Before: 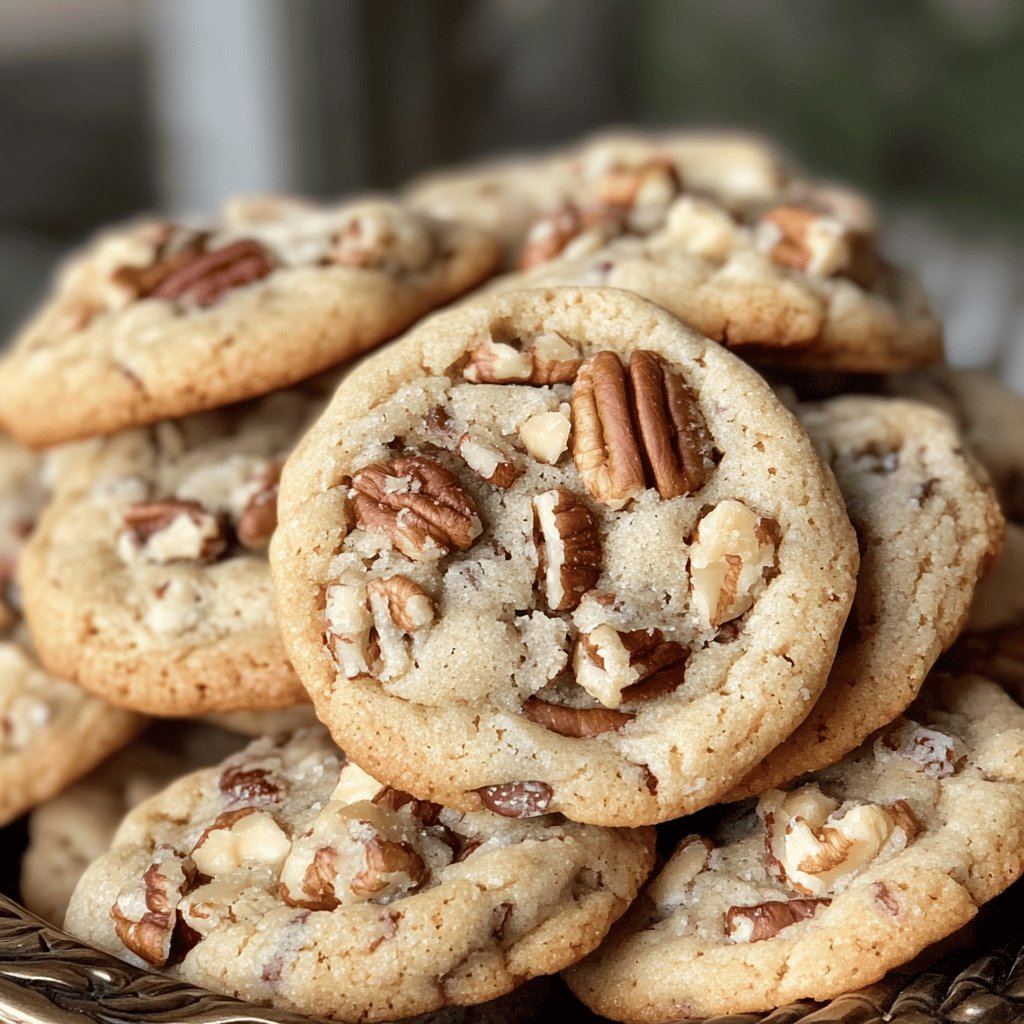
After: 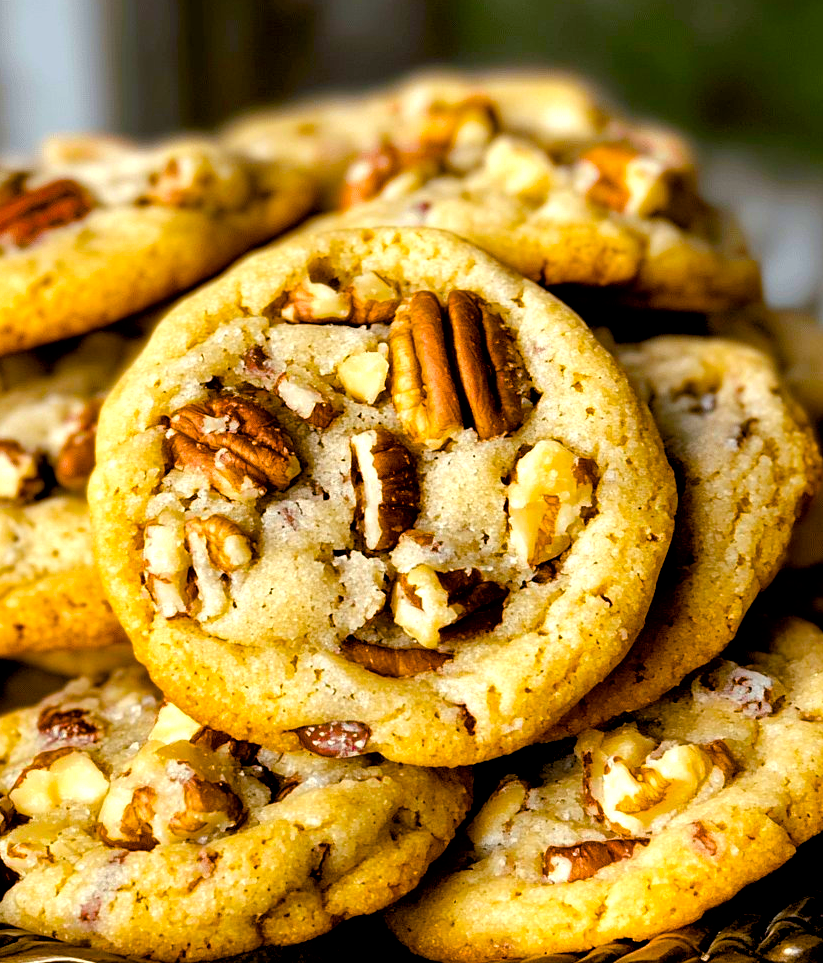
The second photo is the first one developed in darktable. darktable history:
exposure: black level correction 0.01, exposure 0.009 EV, compensate highlight preservation false
crop and rotate: left 17.85%, top 5.872%, right 1.688%
color balance rgb: power › hue 73.14°, perceptual saturation grading › global saturation 65.708%, perceptual saturation grading › highlights 59.052%, perceptual saturation grading › mid-tones 49.928%, perceptual saturation grading › shadows 49.348%, perceptual brilliance grading › highlights 9.718%, perceptual brilliance grading › mid-tones 4.805%
